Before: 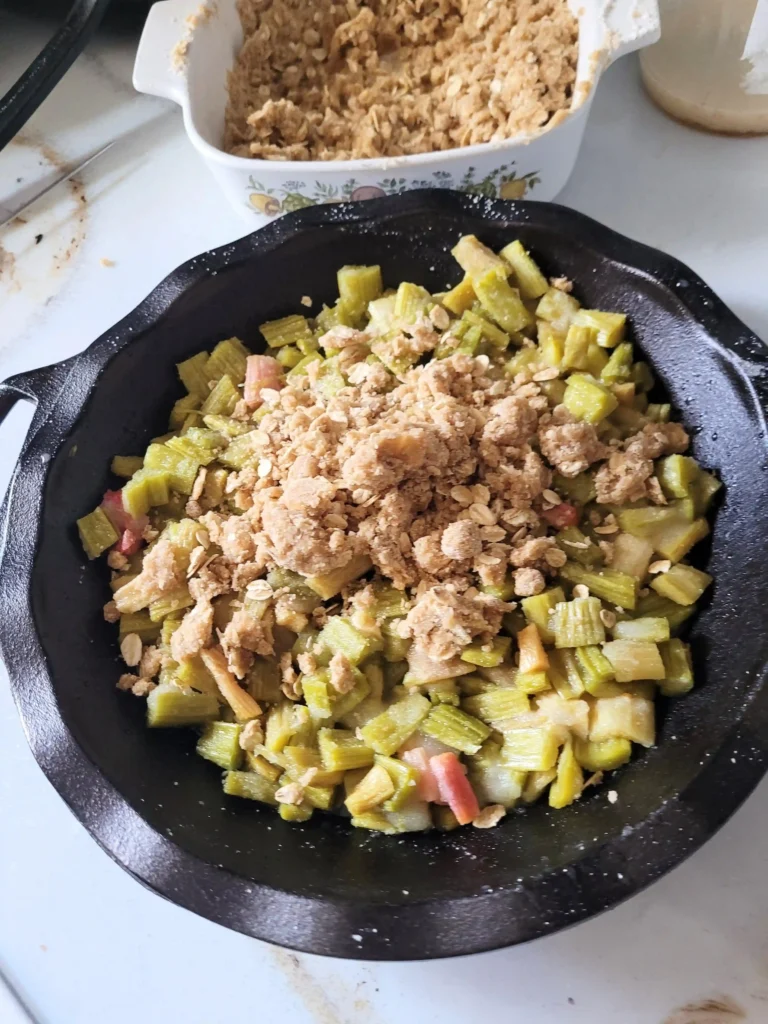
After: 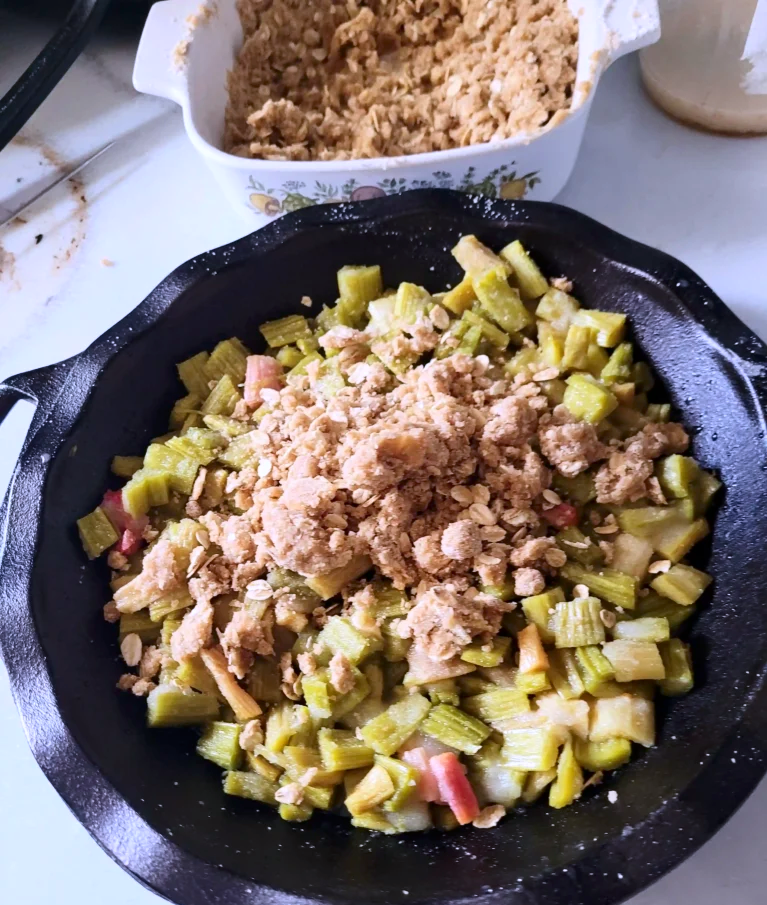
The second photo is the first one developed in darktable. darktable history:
contrast brightness saturation: contrast 0.131, brightness -0.057, saturation 0.155
crop and rotate: top 0%, bottom 11.552%
color calibration: gray › normalize channels true, illuminant custom, x 0.364, y 0.384, temperature 4521.2 K, gamut compression 0.013
